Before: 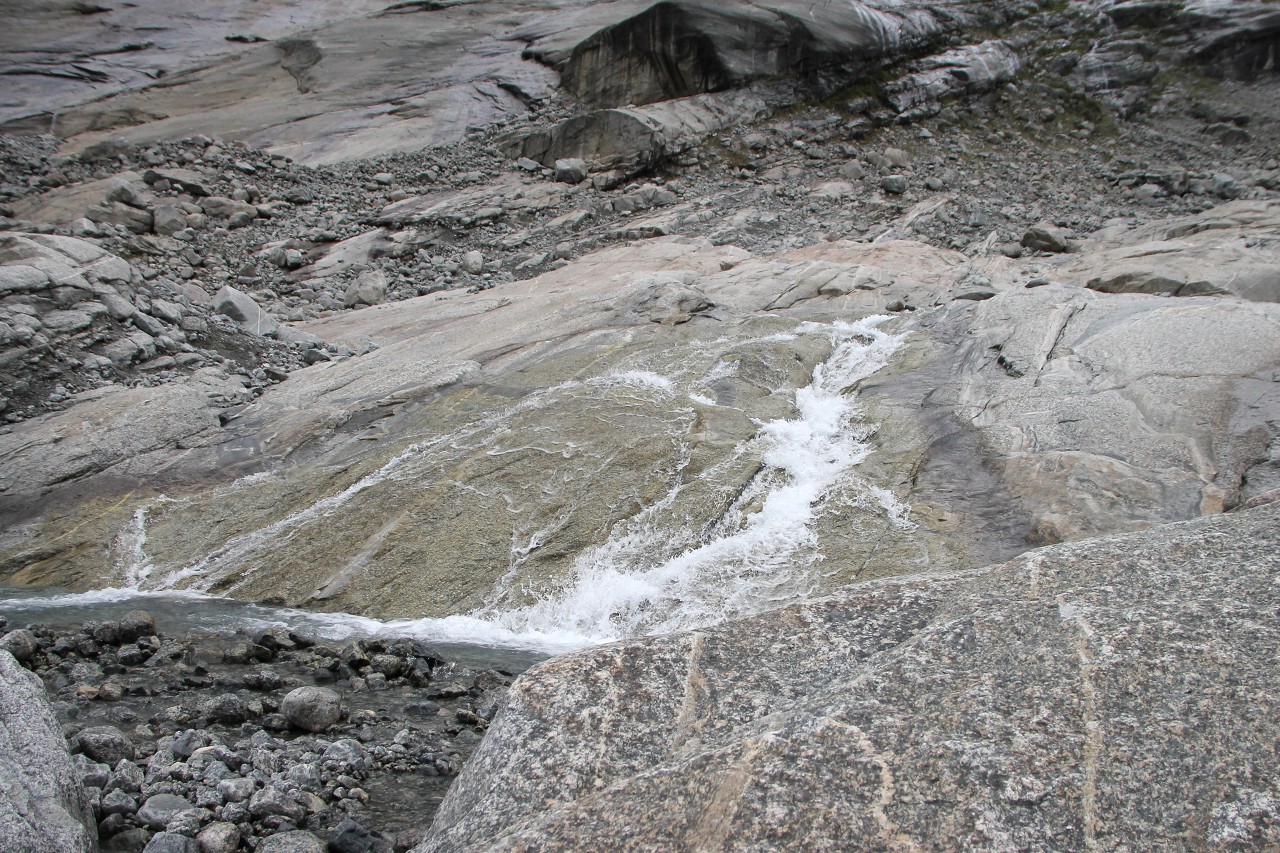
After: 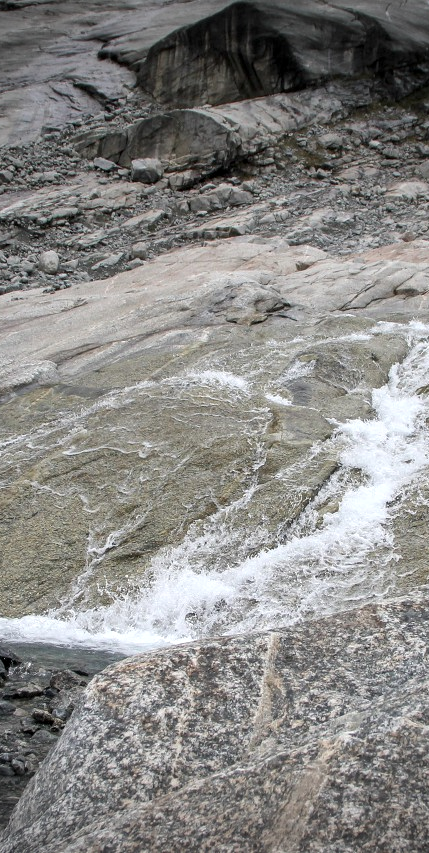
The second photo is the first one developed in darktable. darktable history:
crop: left 33.154%, right 33.257%
local contrast: on, module defaults
vignetting: fall-off start 71.82%
